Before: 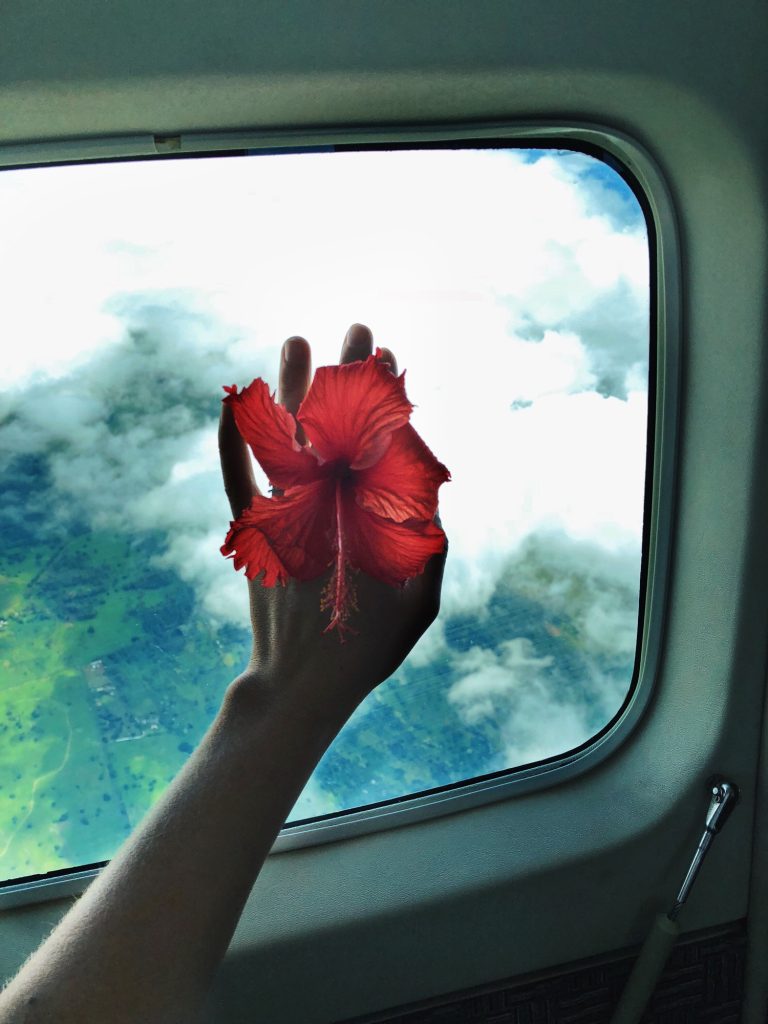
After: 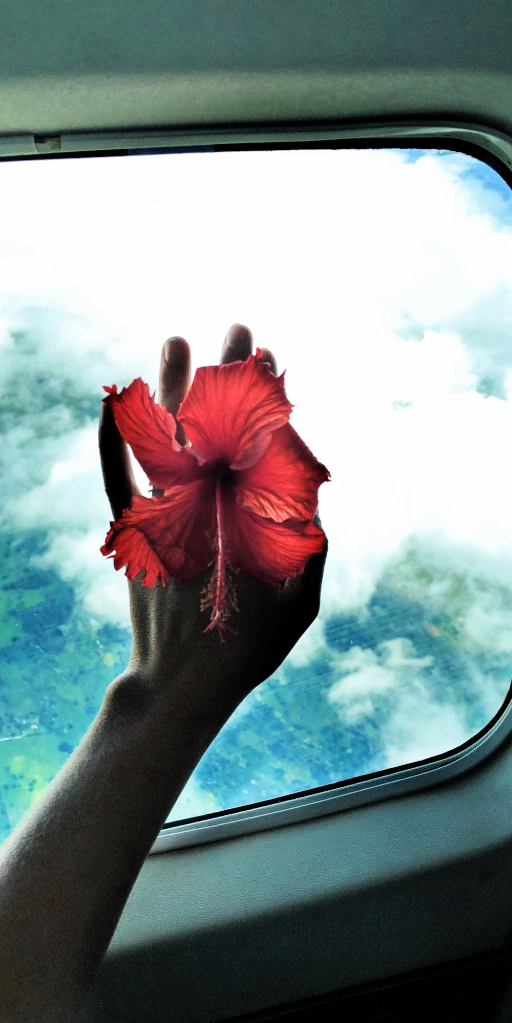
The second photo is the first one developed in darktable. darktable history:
exposure: exposure 0.657 EV, compensate highlight preservation false
crop and rotate: left 15.754%, right 17.579%
filmic rgb: black relative exposure -5 EV, white relative exposure 3.2 EV, hardness 3.42, contrast 1.2, highlights saturation mix -50%
